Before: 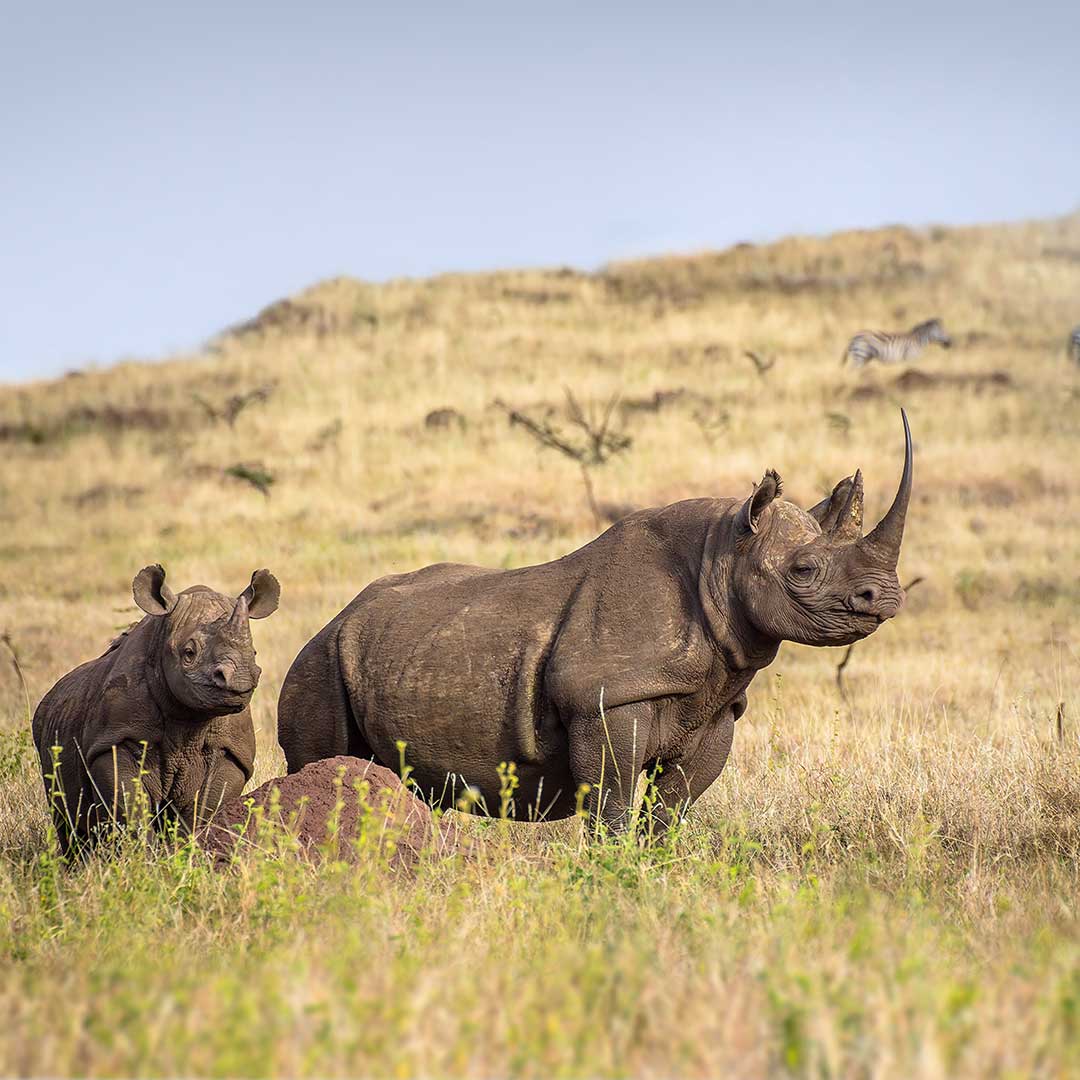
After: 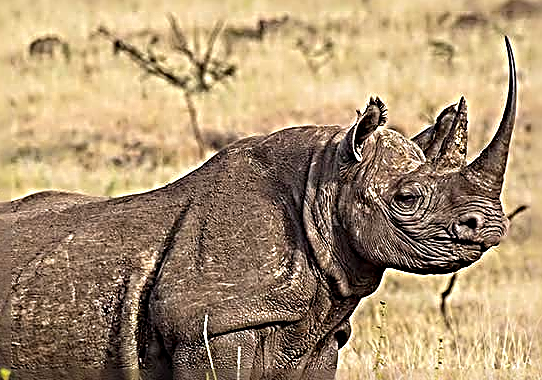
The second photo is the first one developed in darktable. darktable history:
crop: left 36.748%, top 34.449%, right 13.053%, bottom 30.329%
exposure: compensate exposure bias true, compensate highlight preservation false
sharpen: radius 4.021, amount 1.999
